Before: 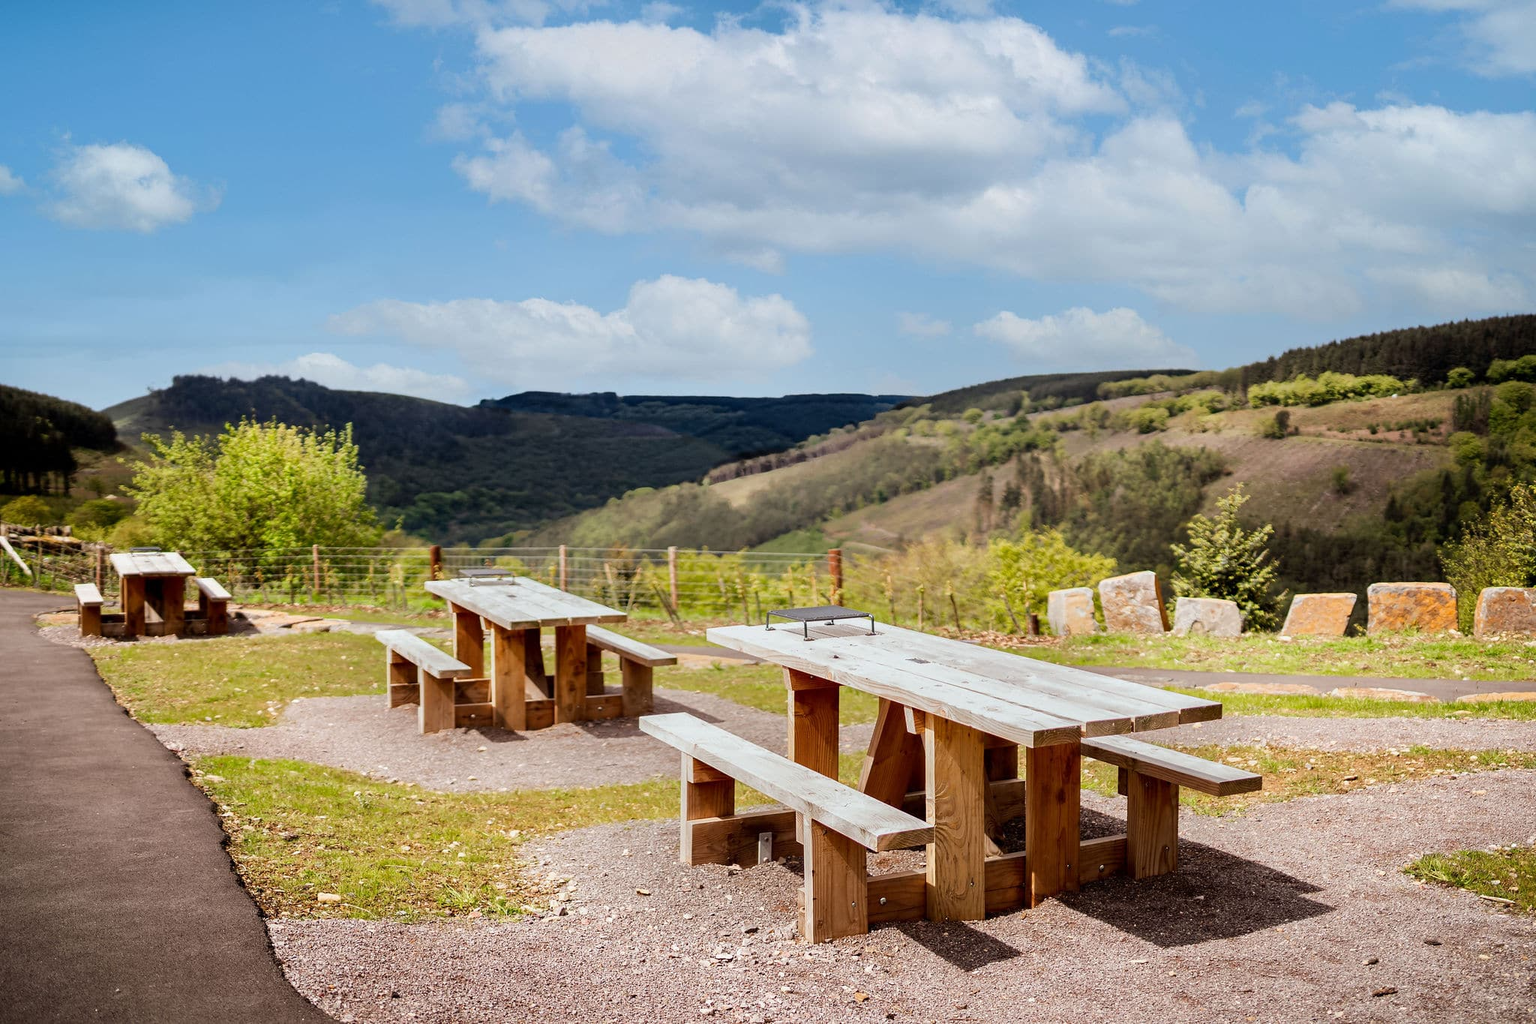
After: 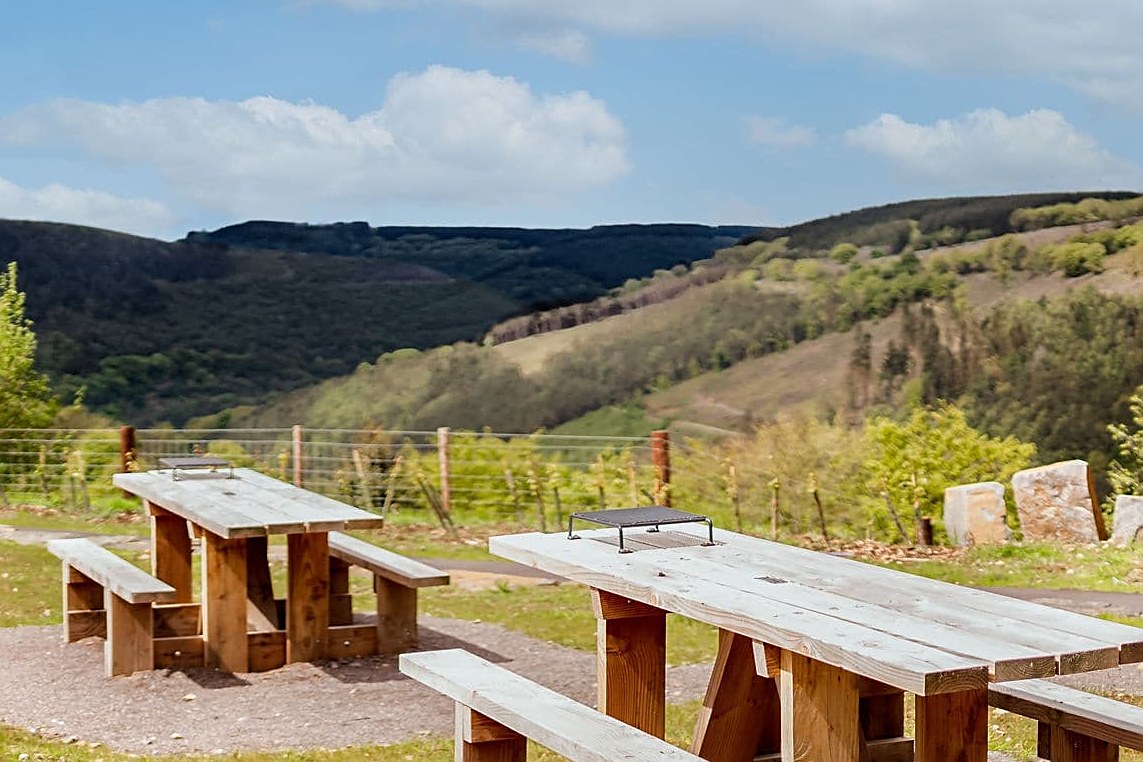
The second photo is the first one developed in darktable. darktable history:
sharpen: on, module defaults
crop and rotate: left 22.13%, top 22.054%, right 22.026%, bottom 22.102%
